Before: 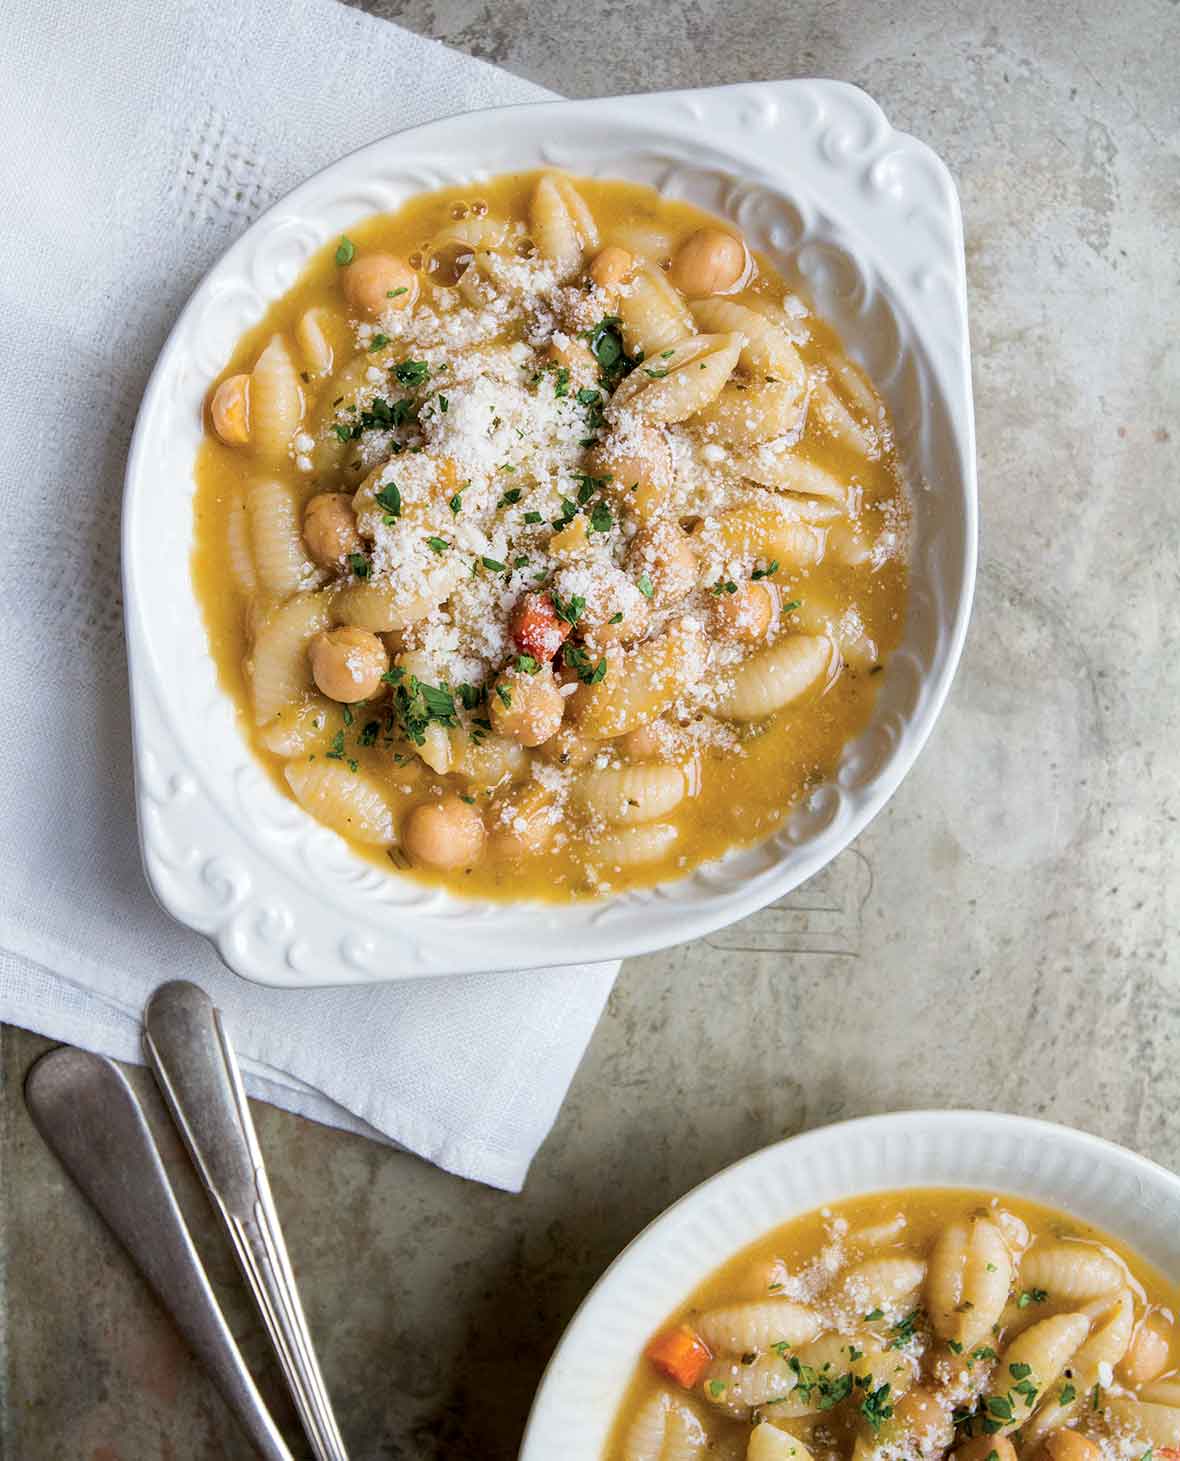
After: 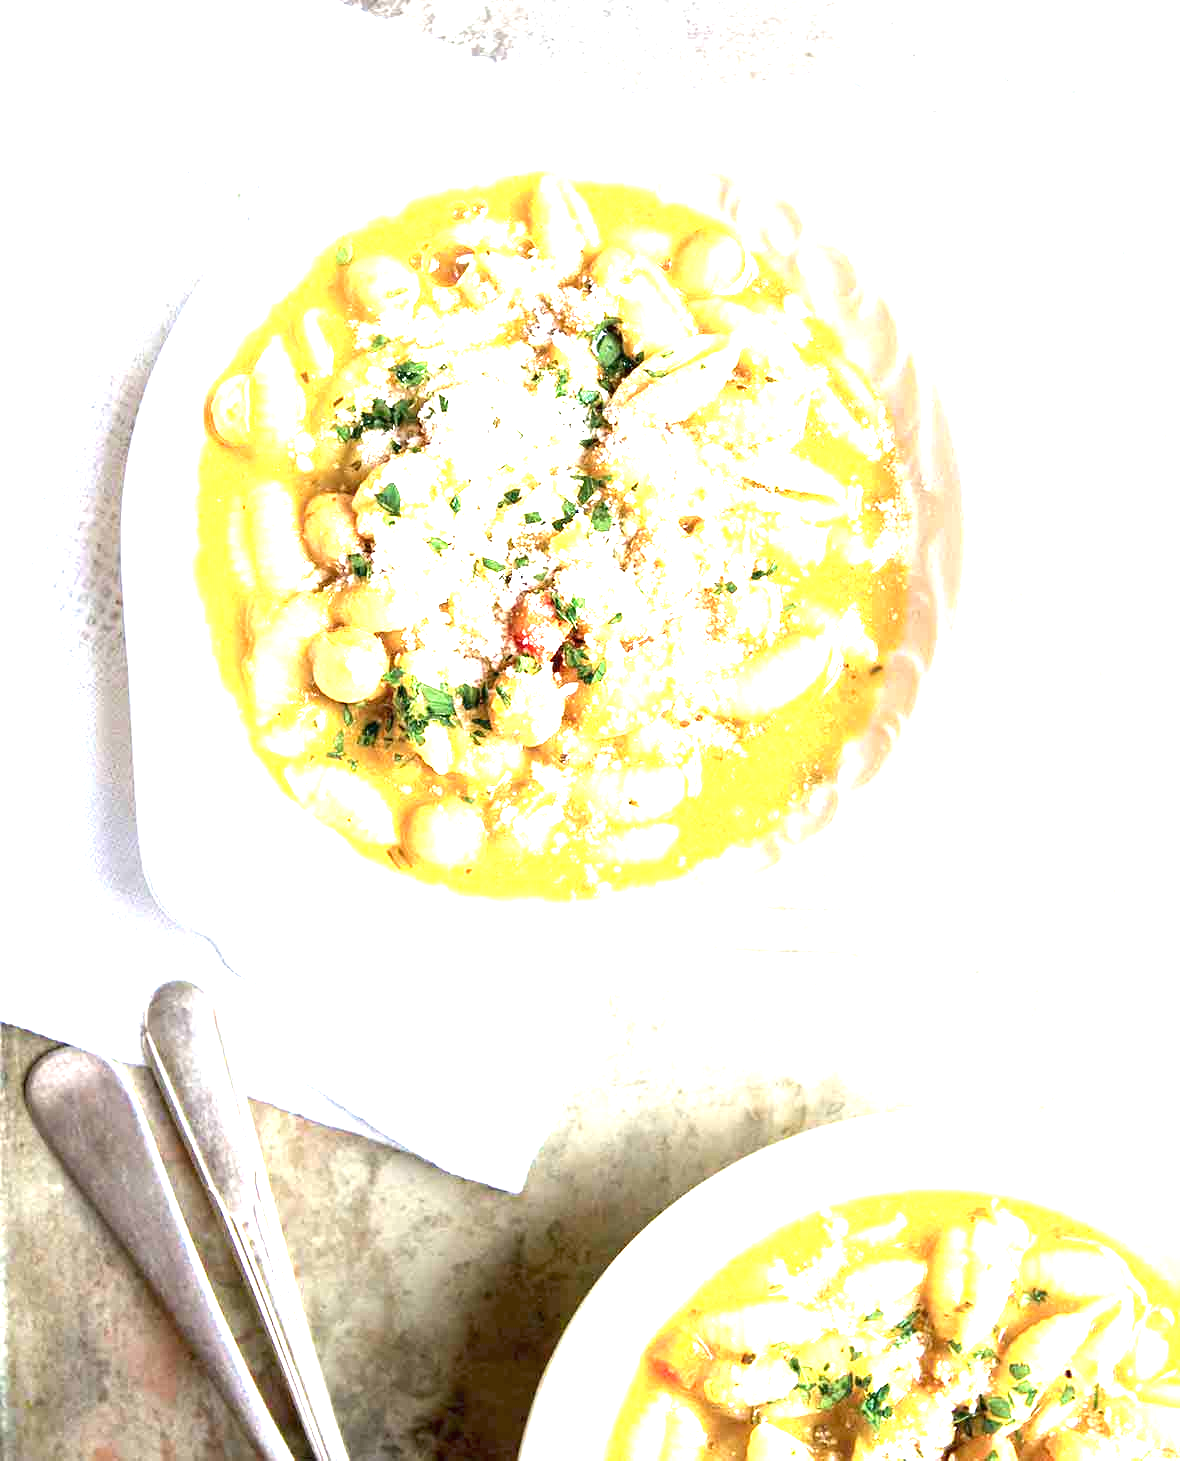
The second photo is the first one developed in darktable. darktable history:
exposure: black level correction 0, exposure 2.344 EV, compensate highlight preservation false
